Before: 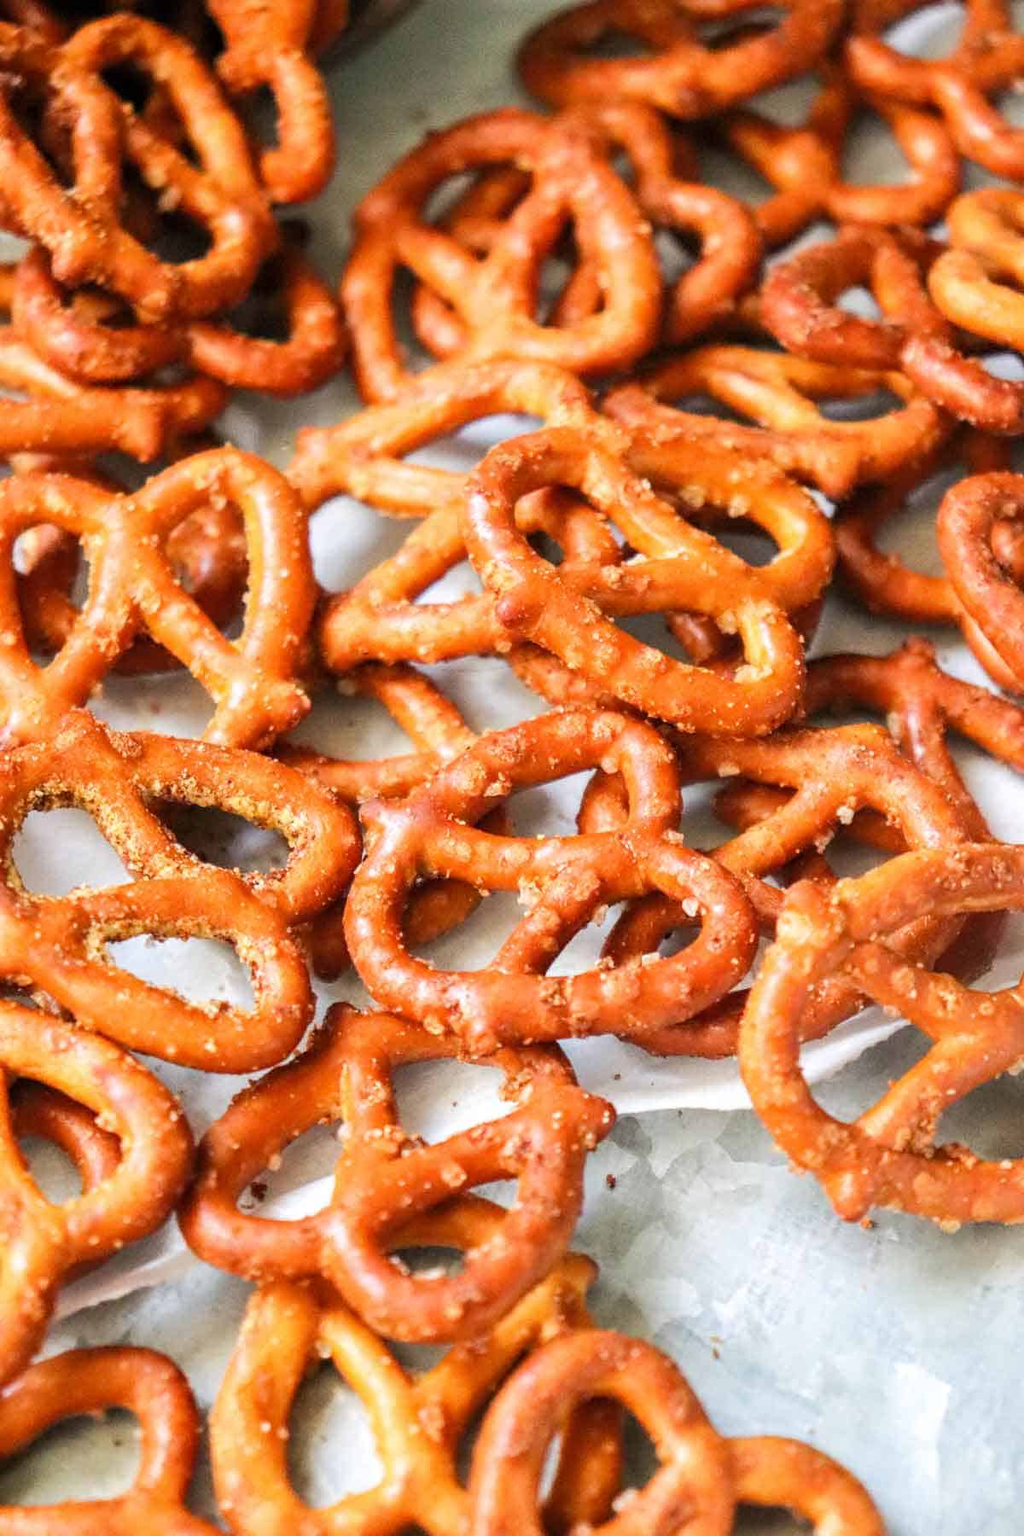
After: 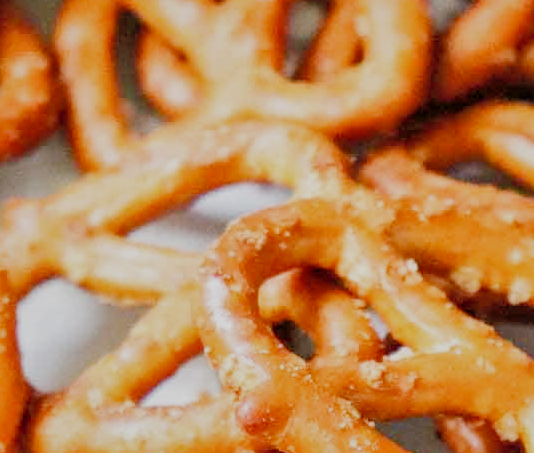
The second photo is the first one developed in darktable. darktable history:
crop: left 28.817%, top 16.813%, right 26.602%, bottom 57.967%
exposure: black level correction -0.002, exposure 0.542 EV, compensate exposure bias true, compensate highlight preservation false
filmic rgb: black relative exposure -6.93 EV, white relative exposure 5.62 EV, hardness 2.85, add noise in highlights 0.002, preserve chrominance no, color science v4 (2020)
local contrast: mode bilateral grid, contrast 29, coarseness 16, detail 115%, midtone range 0.2
shadows and highlights: on, module defaults
contrast brightness saturation: saturation -0.051
